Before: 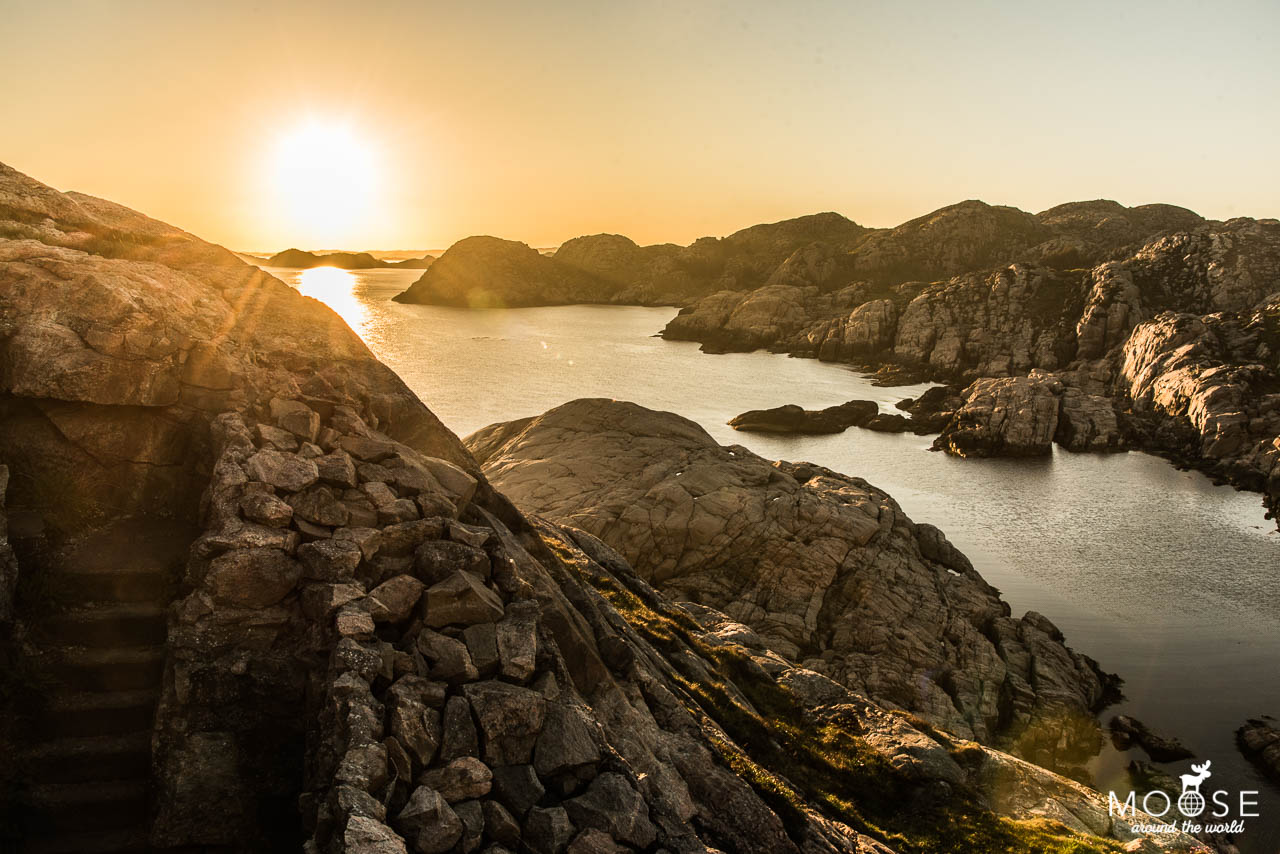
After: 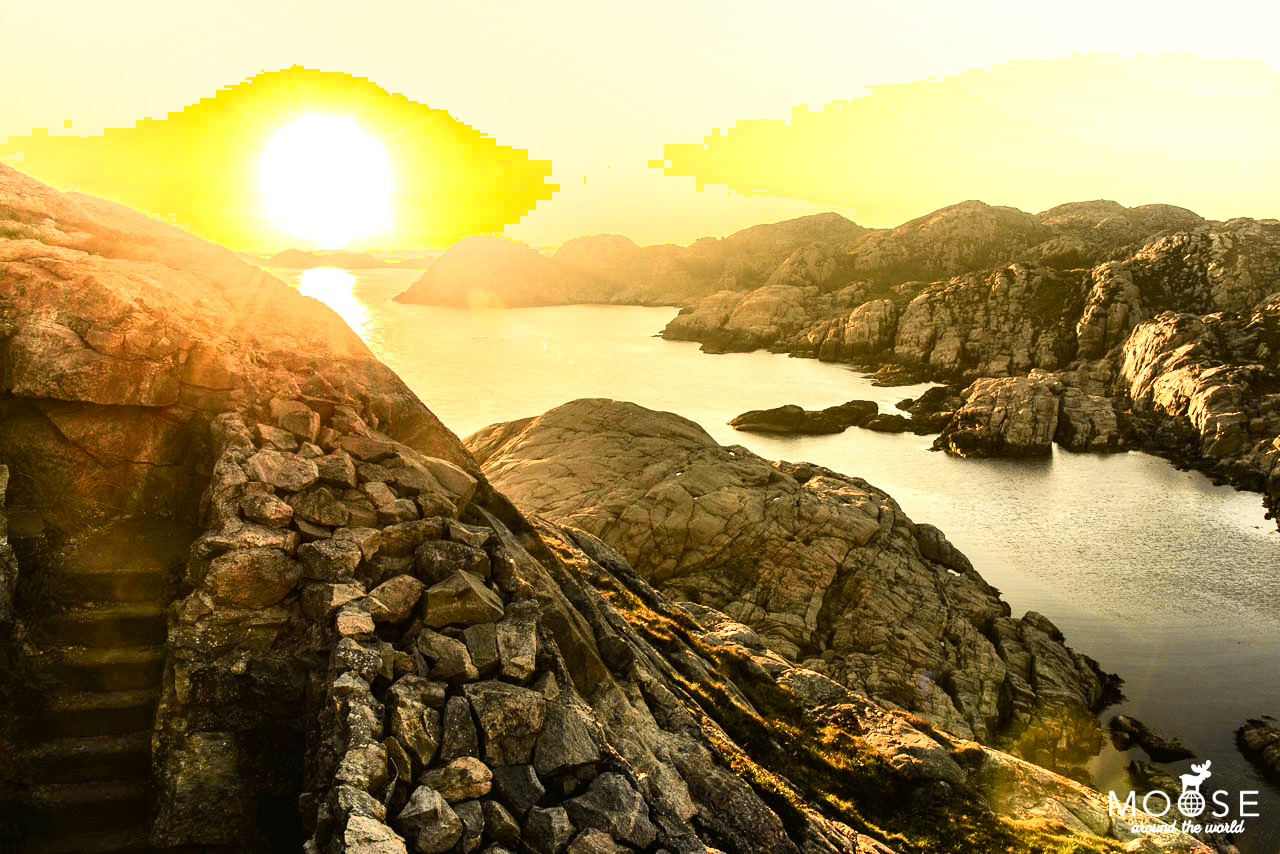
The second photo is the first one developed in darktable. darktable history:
exposure: exposure 0.661 EV, compensate highlight preservation false
tone curve: curves: ch0 [(0, 0.006) (0.037, 0.022) (0.123, 0.105) (0.19, 0.173) (0.277, 0.279) (0.474, 0.517) (0.597, 0.662) (0.687, 0.774) (0.855, 0.891) (1, 0.982)]; ch1 [(0, 0) (0.243, 0.245) (0.422, 0.415) (0.493, 0.495) (0.508, 0.503) (0.544, 0.552) (0.557, 0.582) (0.626, 0.672) (0.694, 0.732) (1, 1)]; ch2 [(0, 0) (0.249, 0.216) (0.356, 0.329) (0.424, 0.442) (0.476, 0.483) (0.498, 0.5) (0.517, 0.519) (0.532, 0.539) (0.562, 0.596) (0.614, 0.662) (0.706, 0.757) (0.808, 0.809) (0.991, 0.968)], color space Lab, independent channels, preserve colors none
shadows and highlights: highlights 70.7, soften with gaussian
